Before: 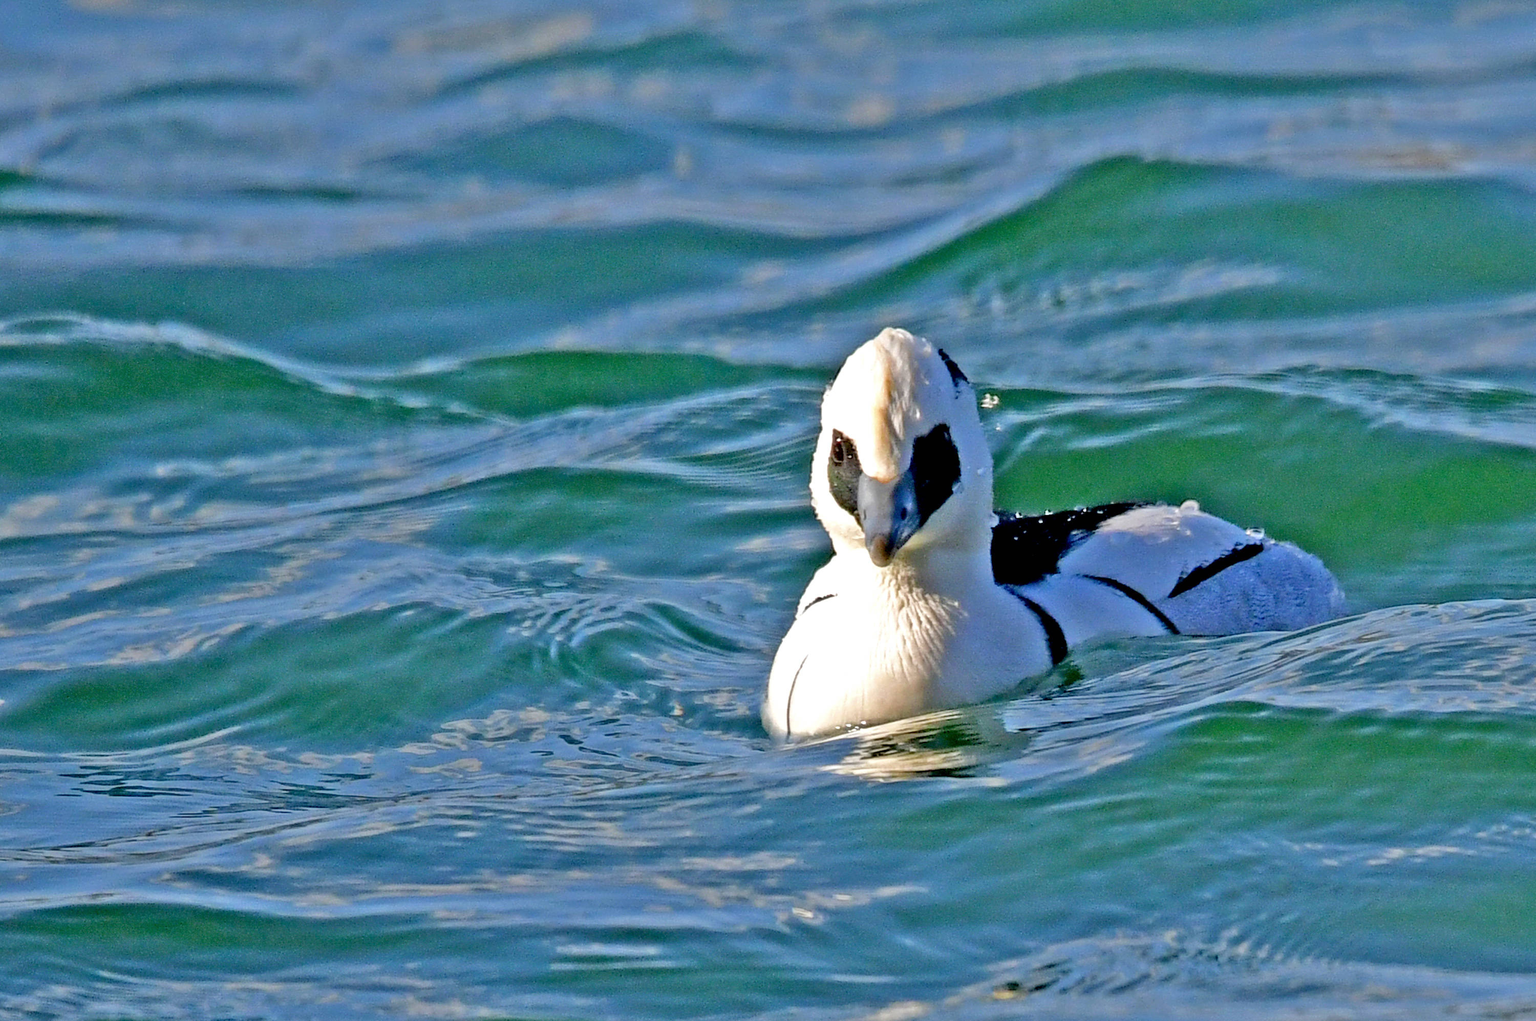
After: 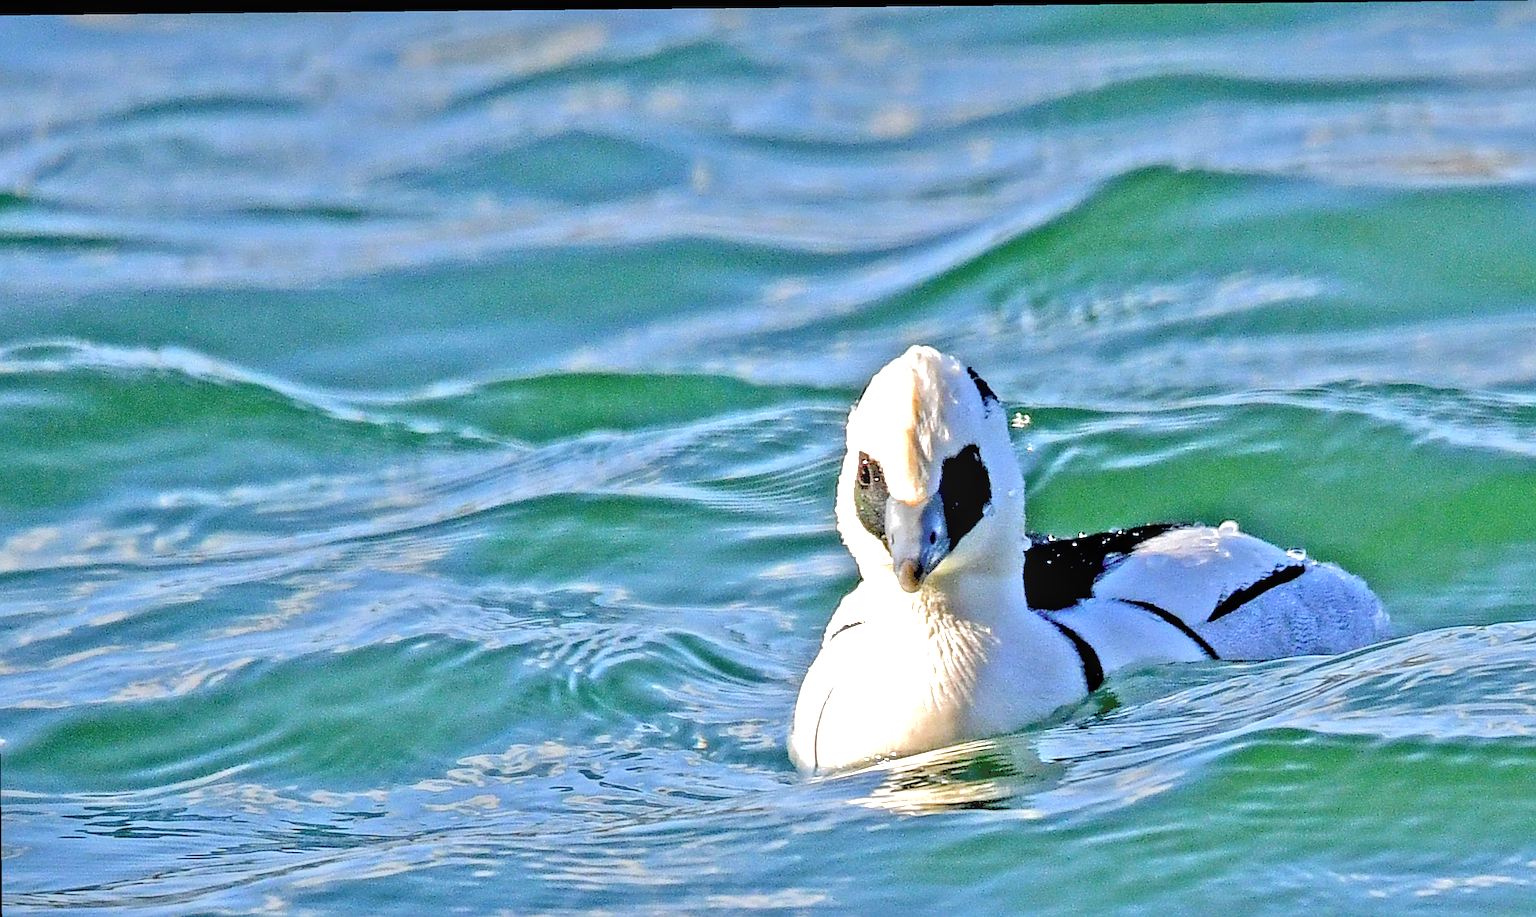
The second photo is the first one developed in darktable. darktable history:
crop and rotate: angle 0.567°, left 0.441%, right 3.444%, bottom 14.341%
exposure: black level correction 0.005, exposure 0.003 EV, compensate exposure bias true, compensate highlight preservation false
tone equalizer: -8 EV -0.782 EV, -7 EV -0.679 EV, -6 EV -0.587 EV, -5 EV -0.38 EV, -3 EV 0.369 EV, -2 EV 0.6 EV, -1 EV 0.686 EV, +0 EV 0.747 EV
tone curve: curves: ch0 [(0, 0) (0.003, 0.264) (0.011, 0.264) (0.025, 0.265) (0.044, 0.269) (0.069, 0.273) (0.1, 0.28) (0.136, 0.292) (0.177, 0.309) (0.224, 0.336) (0.277, 0.371) (0.335, 0.412) (0.399, 0.469) (0.468, 0.533) (0.543, 0.595) (0.623, 0.66) (0.709, 0.73) (0.801, 0.8) (0.898, 0.854) (1, 1)], color space Lab, independent channels, preserve colors none
sharpen: on, module defaults
color zones: curves: ch0 [(0, 0.613) (0.01, 0.613) (0.245, 0.448) (0.498, 0.529) (0.642, 0.665) (0.879, 0.777) (0.99, 0.613)]; ch1 [(0, 0) (0.143, 0) (0.286, 0) (0.429, 0) (0.571, 0) (0.714, 0) (0.857, 0)], mix -92.78%
local contrast: on, module defaults
